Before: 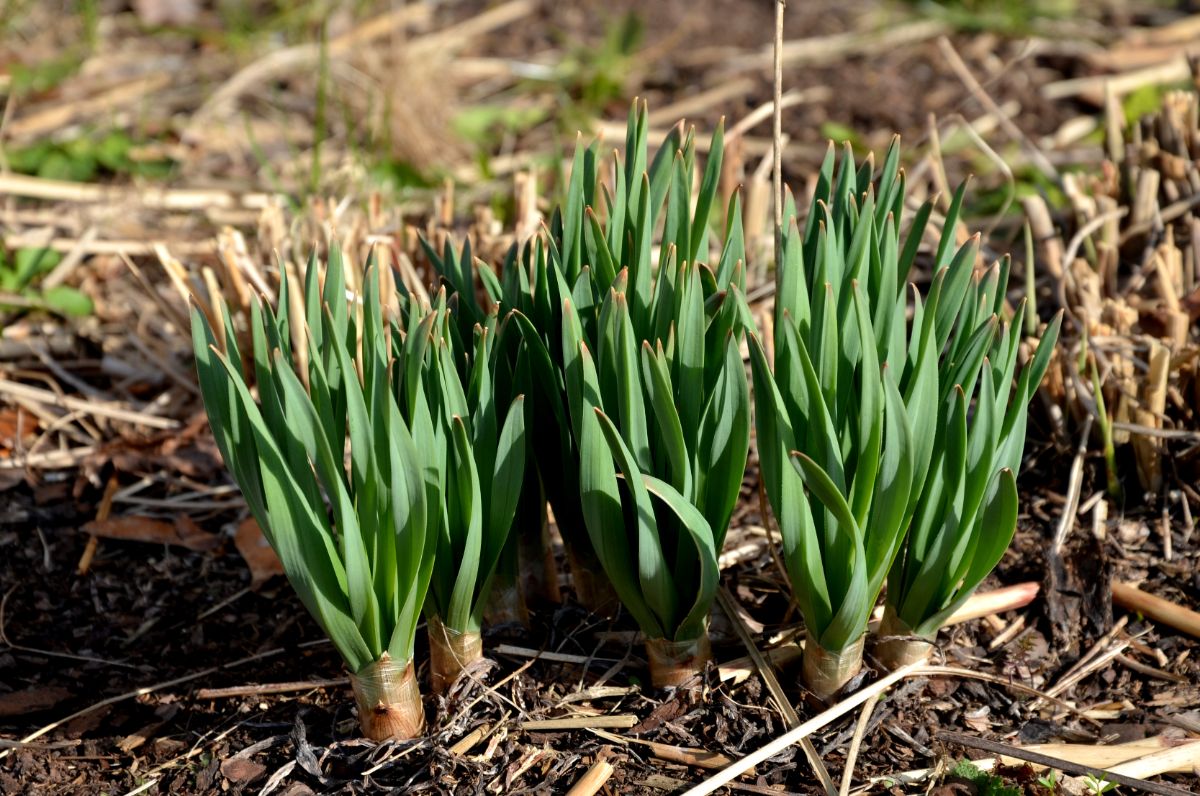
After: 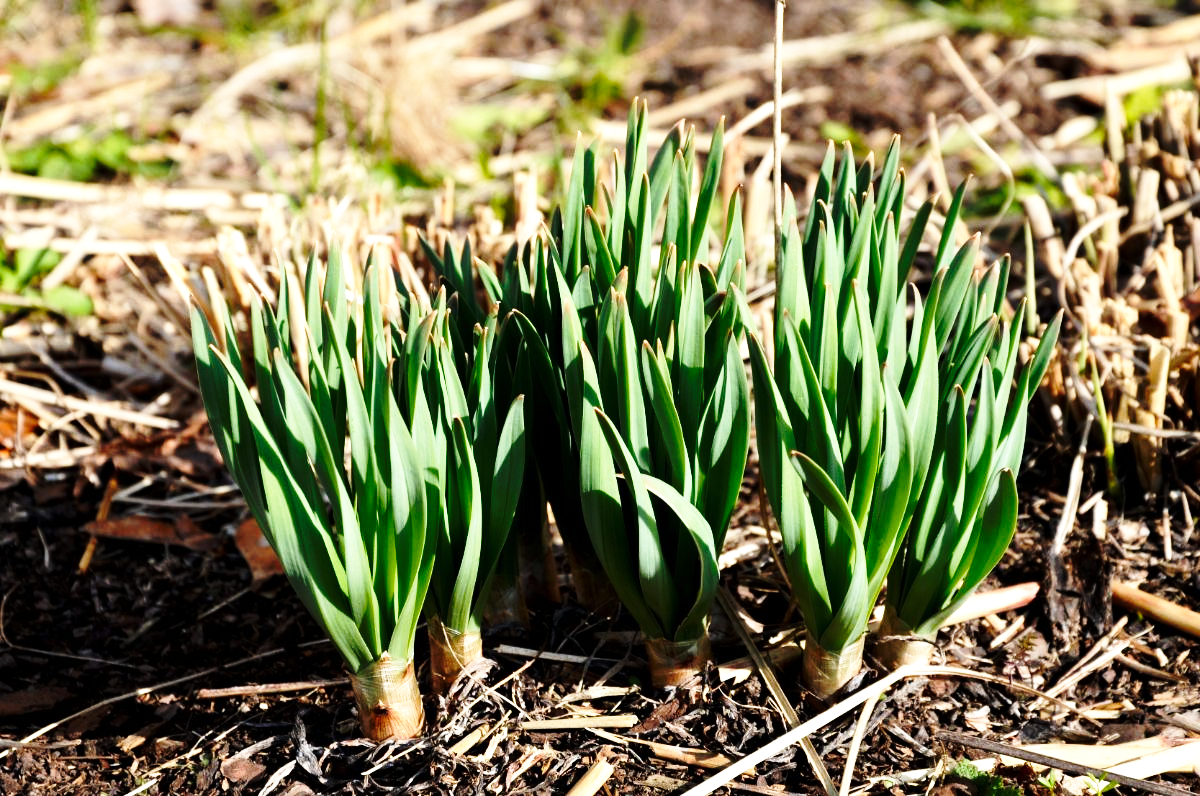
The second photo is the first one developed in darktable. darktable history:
tone equalizer: -8 EV -0.449 EV, -7 EV -0.417 EV, -6 EV -0.306 EV, -5 EV -0.232 EV, -3 EV 0.19 EV, -2 EV 0.359 EV, -1 EV 0.366 EV, +0 EV 0.406 EV, edges refinement/feathering 500, mask exposure compensation -1.57 EV, preserve details no
base curve: curves: ch0 [(0, 0) (0.036, 0.037) (0.121, 0.228) (0.46, 0.76) (0.859, 0.983) (1, 1)], preserve colors none
